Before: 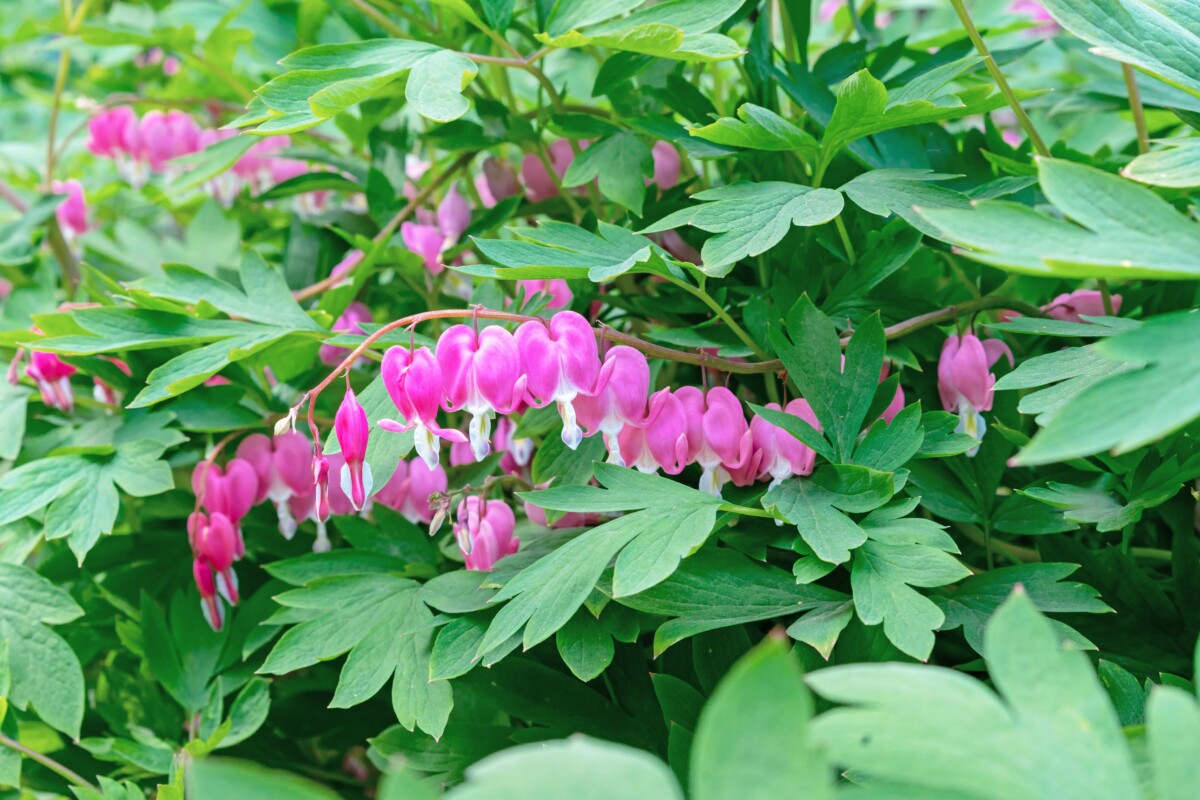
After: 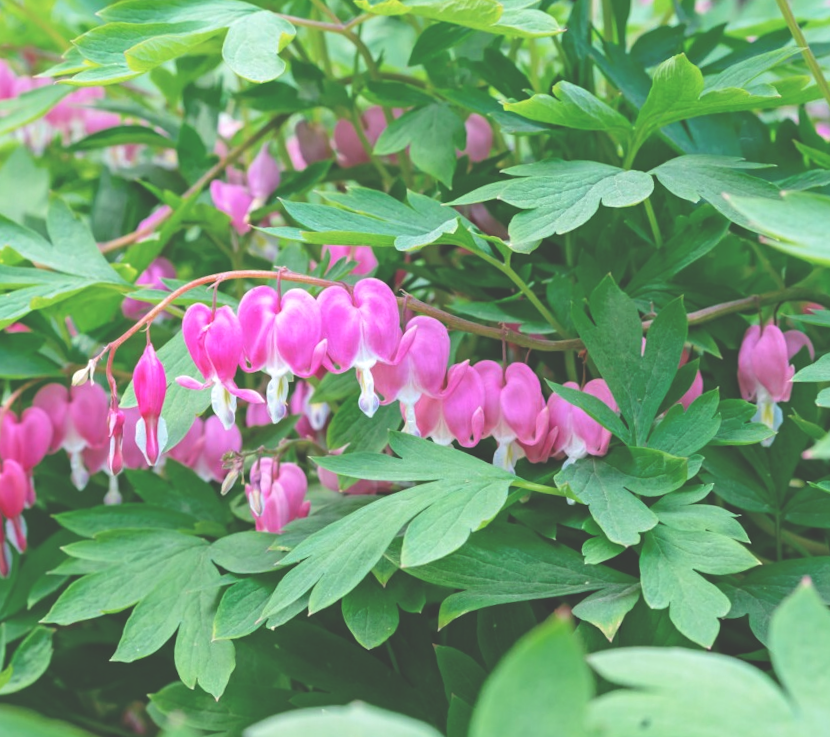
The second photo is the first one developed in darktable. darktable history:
exposure: black level correction -0.039, exposure 0.06 EV, compensate highlight preservation false
crop and rotate: angle -3.26°, left 14.039%, top 0.022%, right 10.992%, bottom 0.039%
